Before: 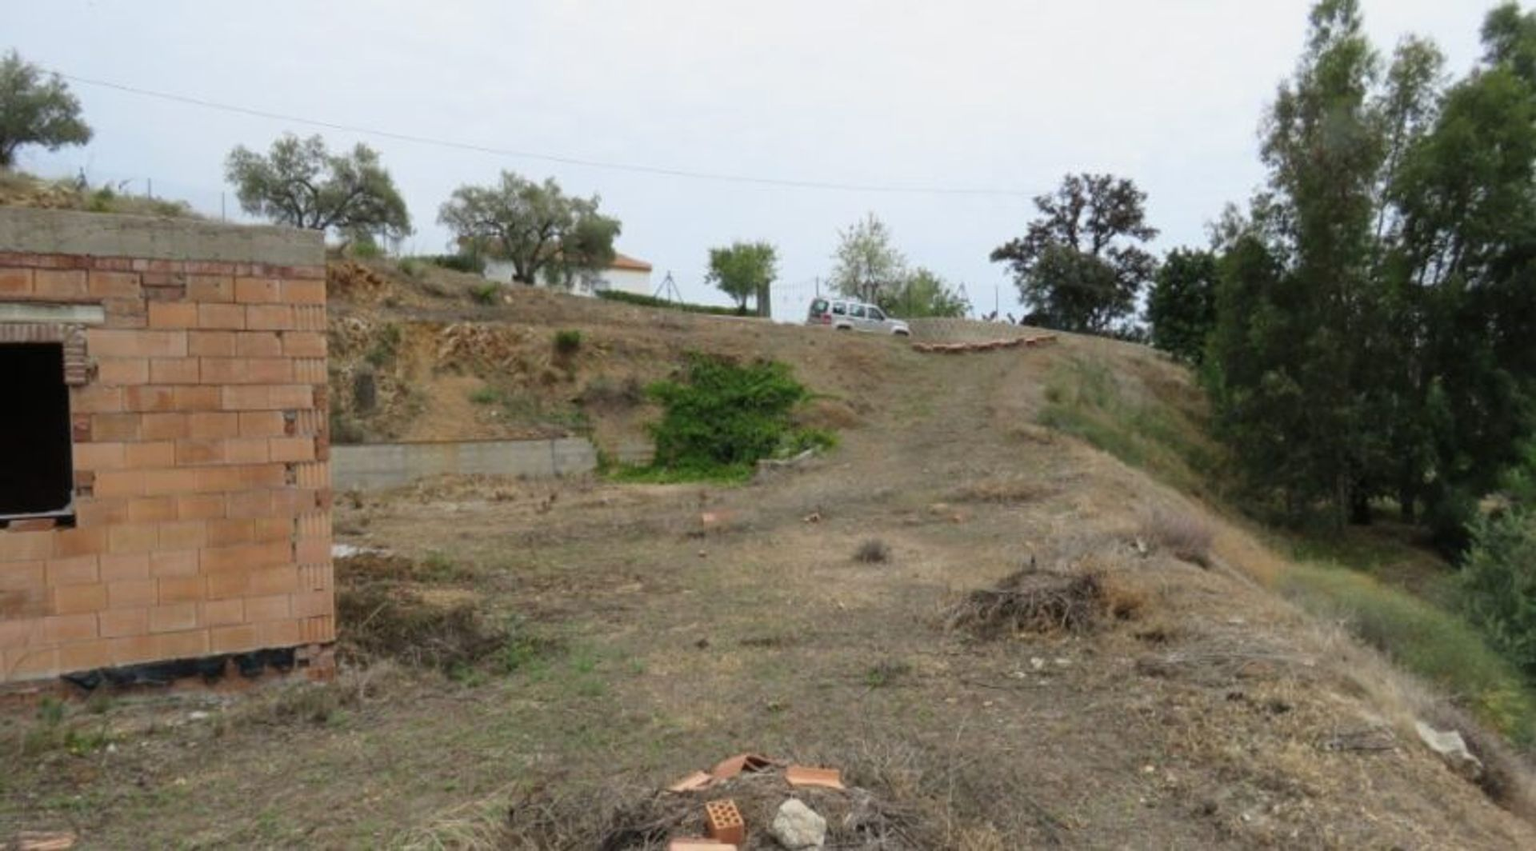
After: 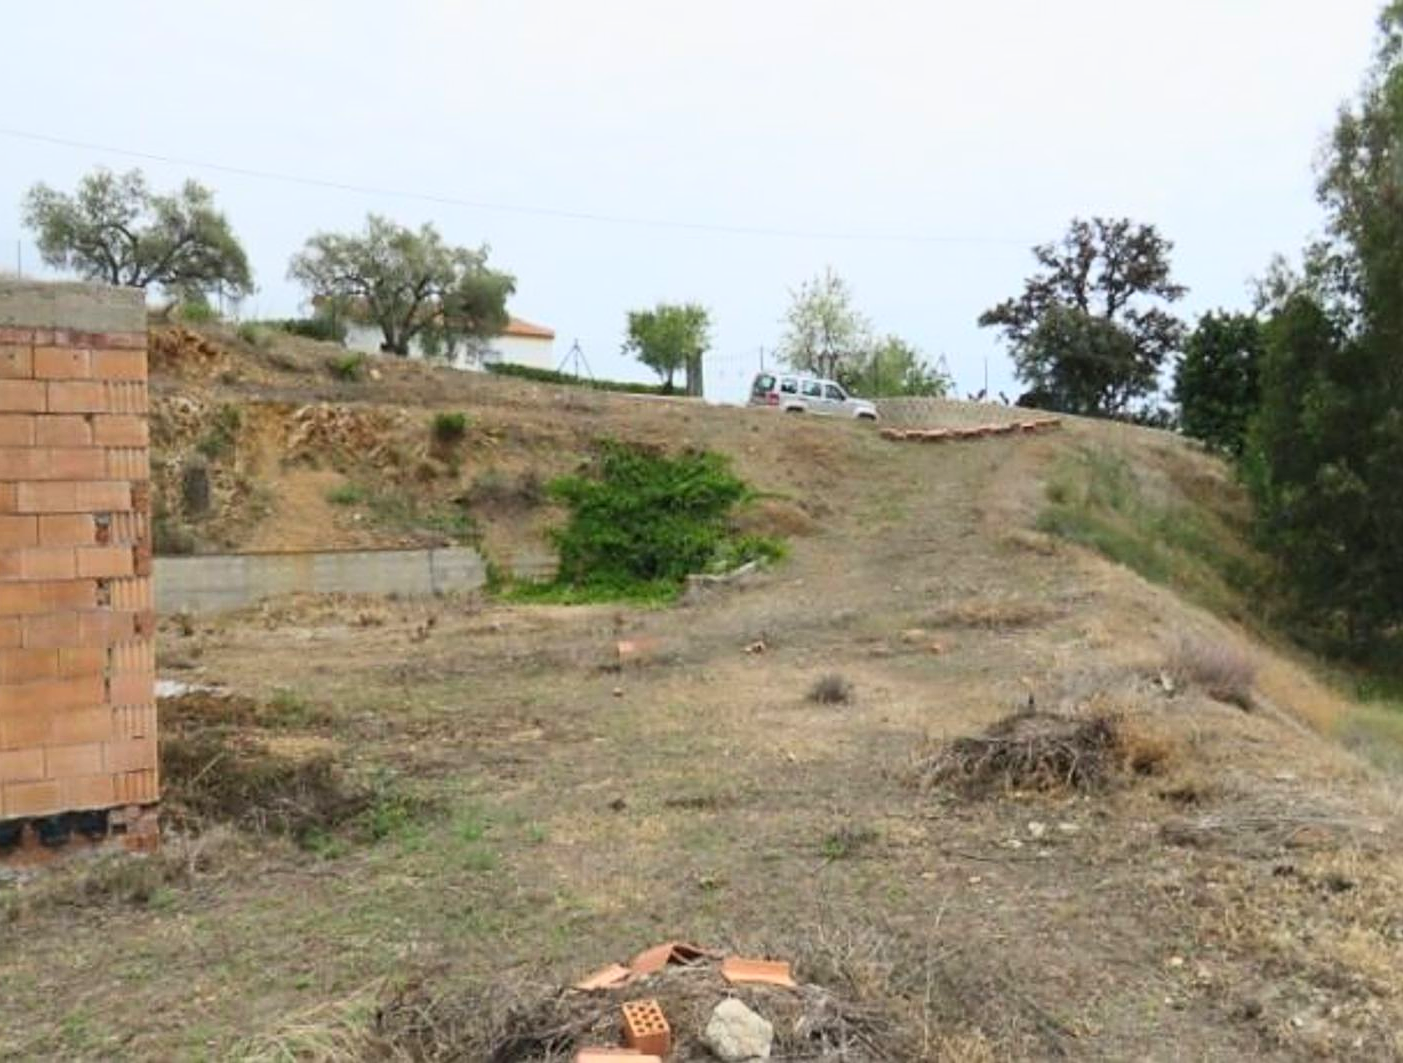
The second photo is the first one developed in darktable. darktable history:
crop: left 13.583%, right 13.298%
color calibration: illuminant same as pipeline (D50), adaptation XYZ, x 0.347, y 0.358, temperature 5023.73 K
contrast brightness saturation: contrast 0.198, brightness 0.167, saturation 0.218
sharpen: on, module defaults
tone equalizer: edges refinement/feathering 500, mask exposure compensation -1.57 EV, preserve details no
